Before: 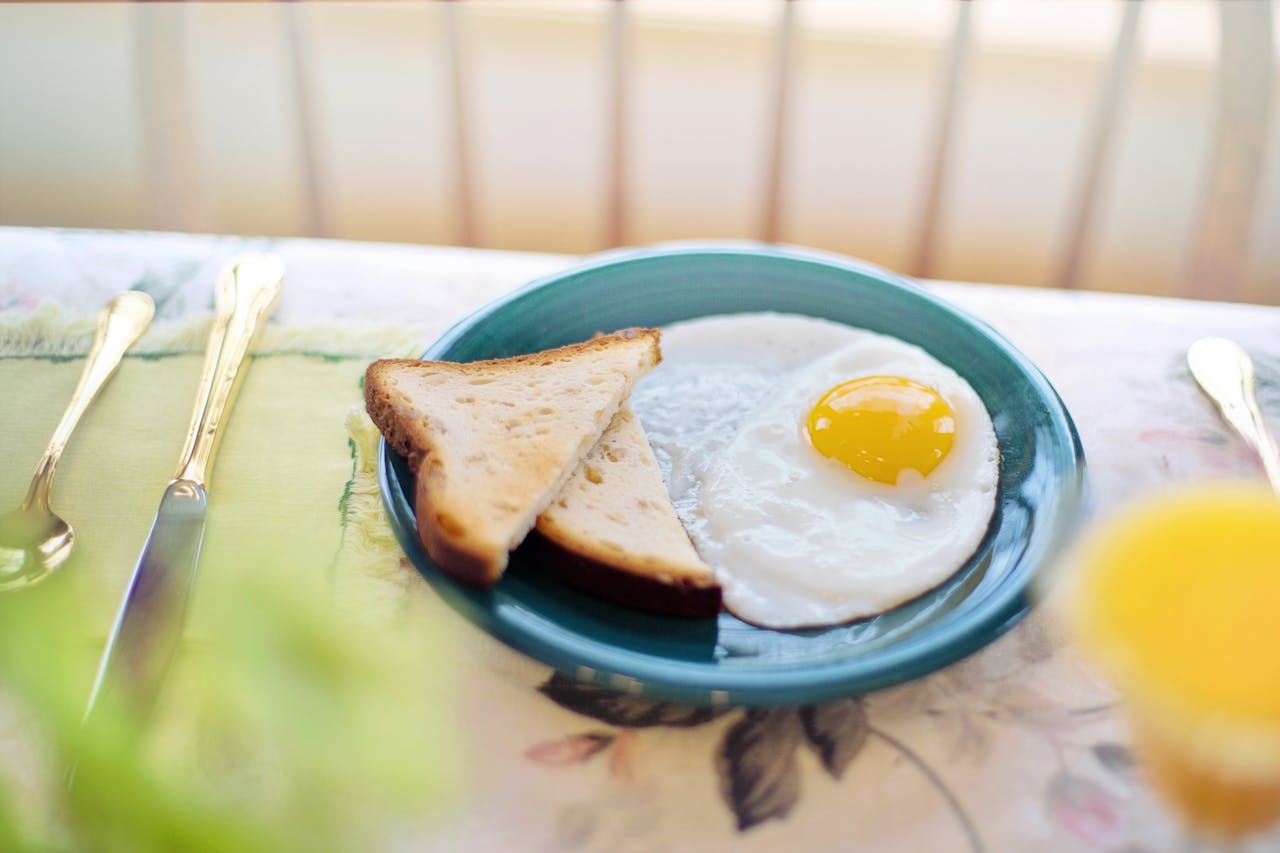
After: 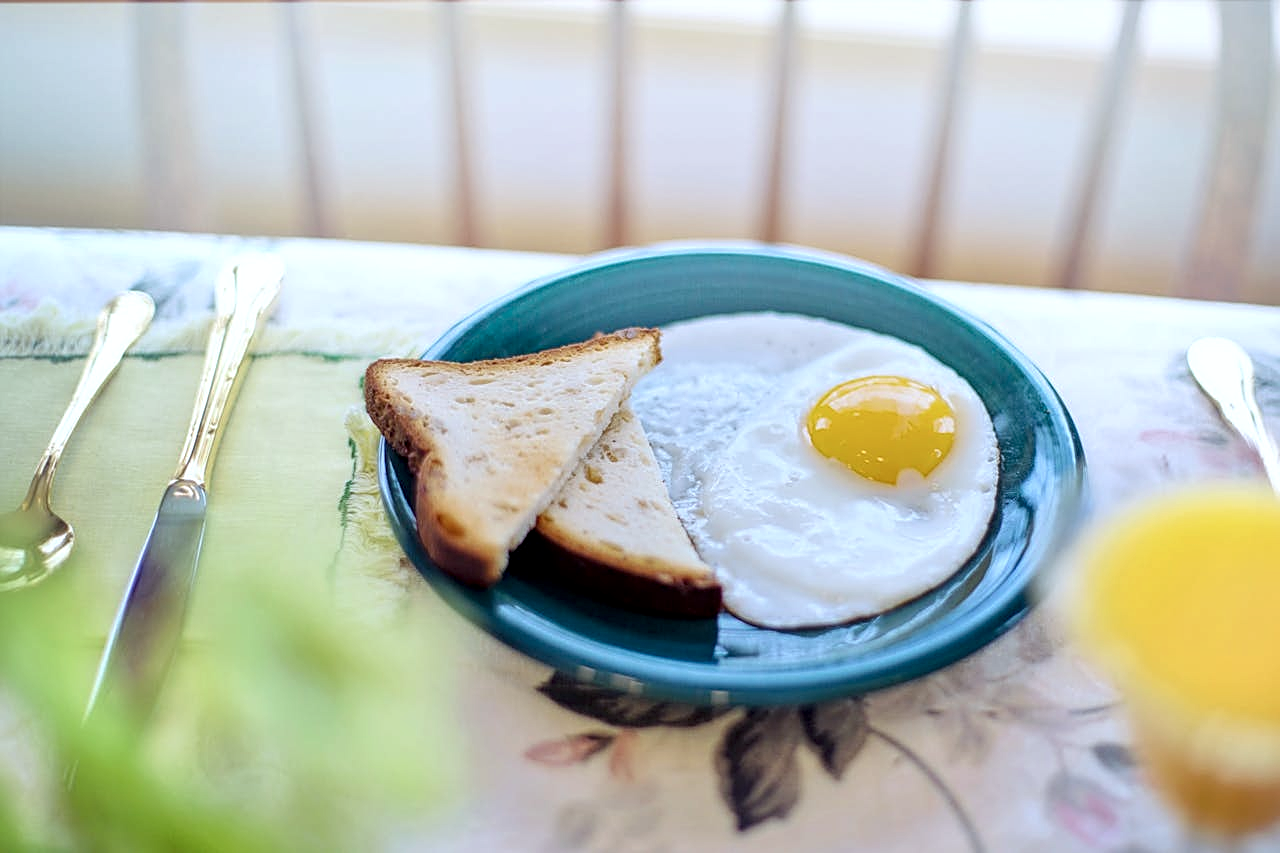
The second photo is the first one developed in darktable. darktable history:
sharpen: on, module defaults
color calibration: x 0.37, y 0.377, temperature 4289.93 K
local contrast: highlights 40%, shadows 60%, detail 136%, midtone range 0.514
